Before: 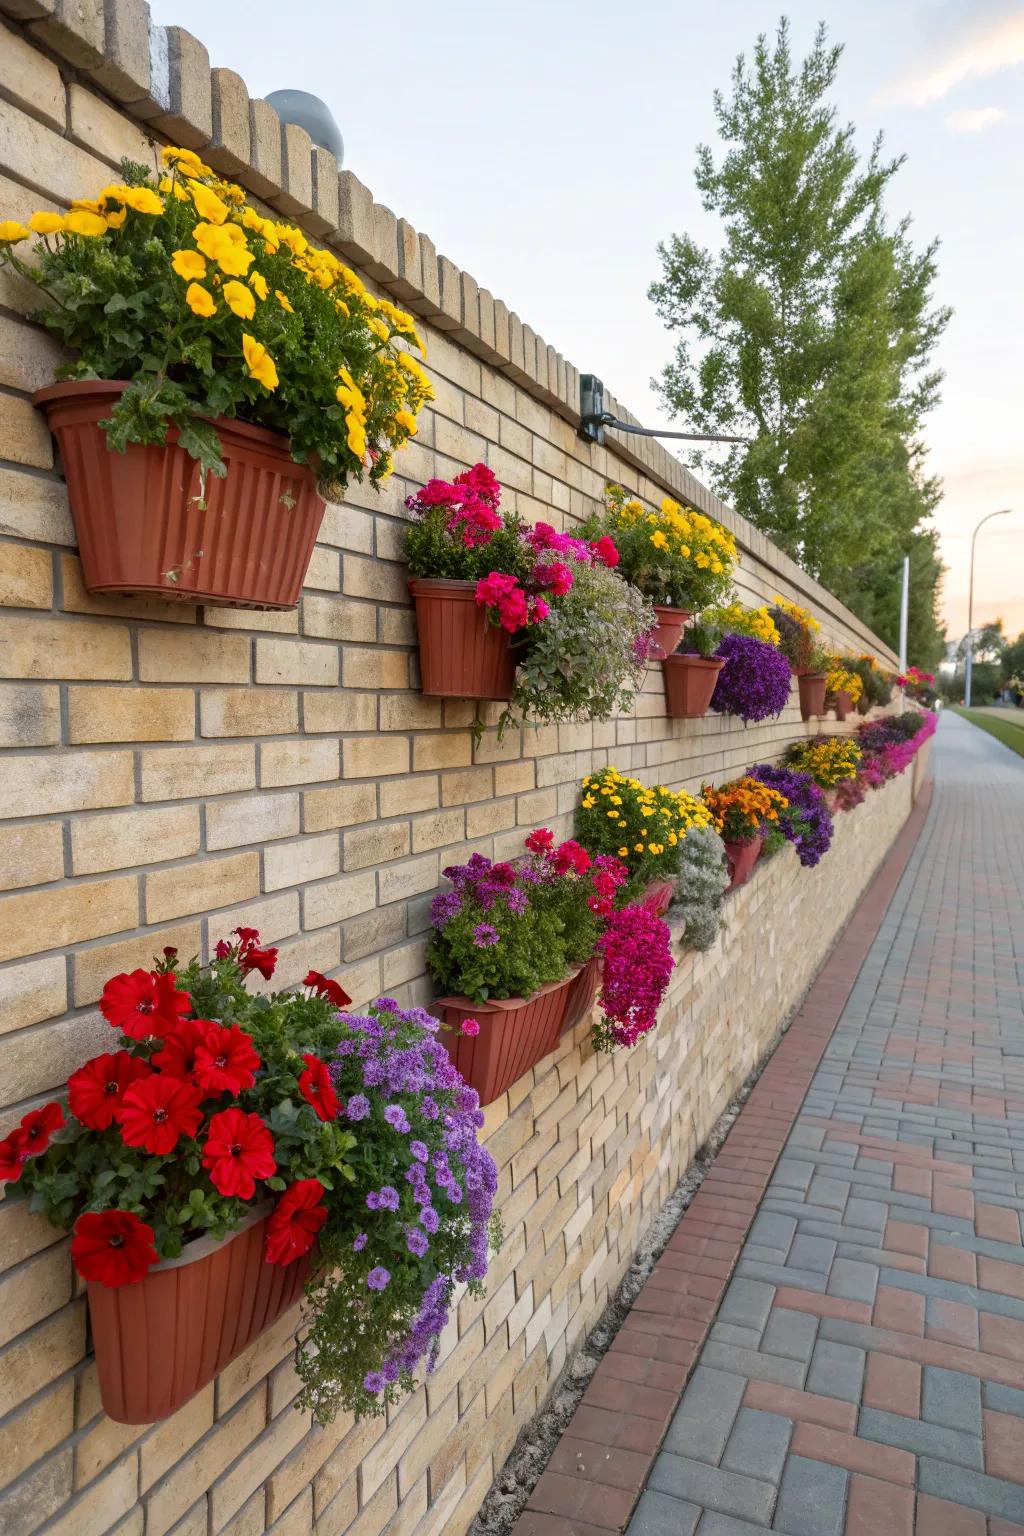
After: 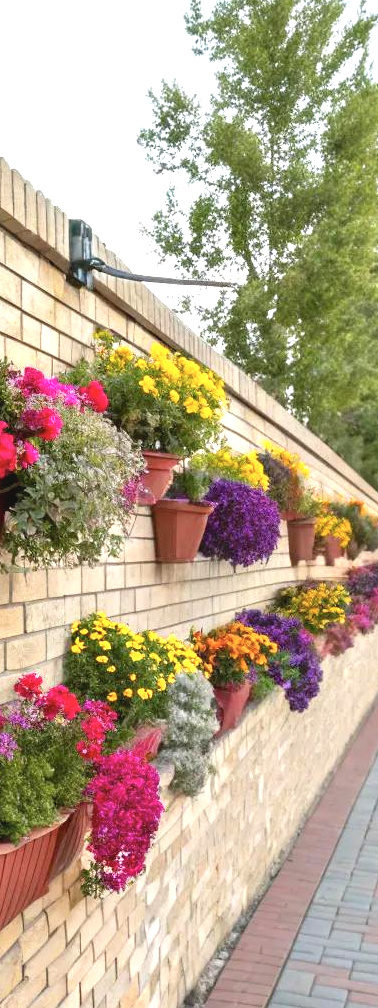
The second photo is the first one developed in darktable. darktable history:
exposure: black level correction 0.001, exposure 0.955 EV, compensate exposure bias true, compensate highlight preservation false
color balance rgb: on, module defaults
contrast brightness saturation: contrast -0.1, saturation -0.1
contrast equalizer: octaves 7, y [[0.6 ×6], [0.55 ×6], [0 ×6], [0 ×6], [0 ×6]], mix 0.15
crop and rotate: left 49.936%, top 10.094%, right 13.136%, bottom 24.256%
